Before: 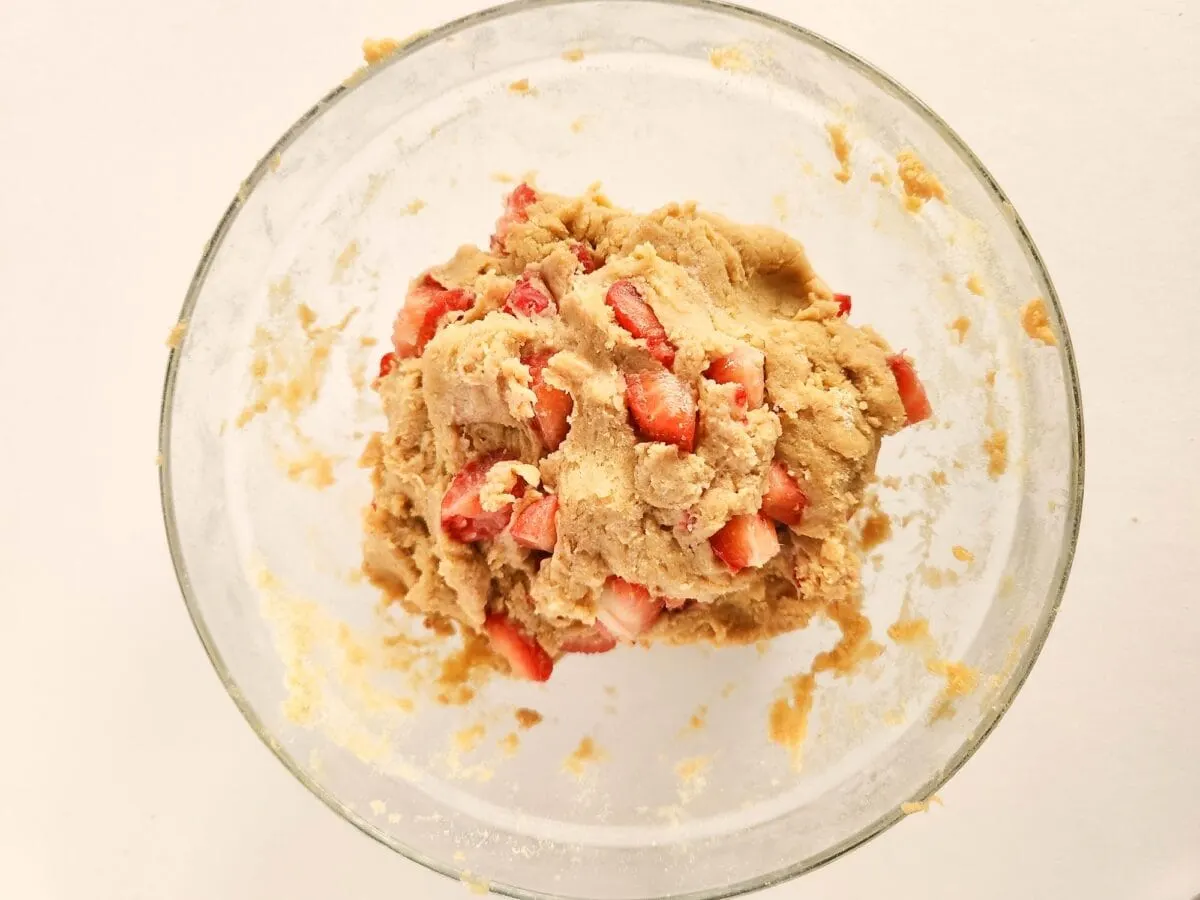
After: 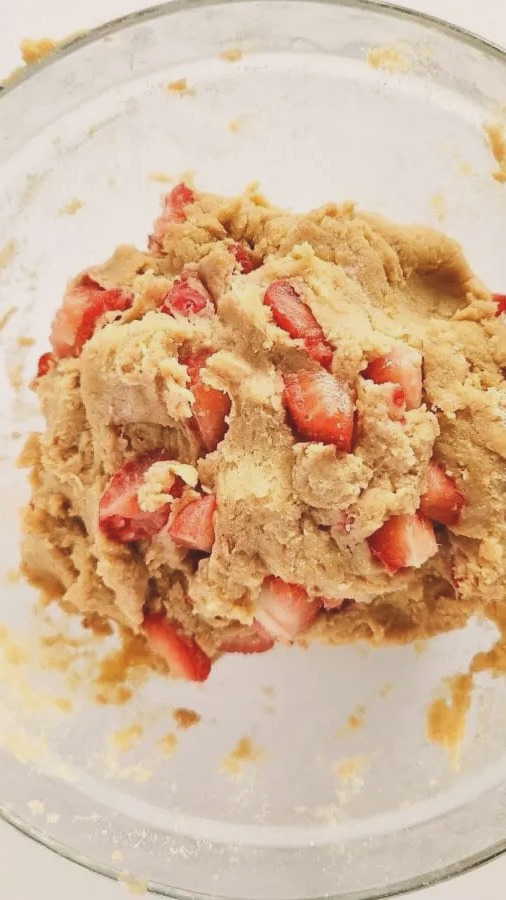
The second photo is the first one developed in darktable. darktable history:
white balance: red 0.98, blue 1.034
crop: left 28.583%, right 29.231%
exposure: black level correction -0.014, exposure -0.193 EV, compensate highlight preservation false
